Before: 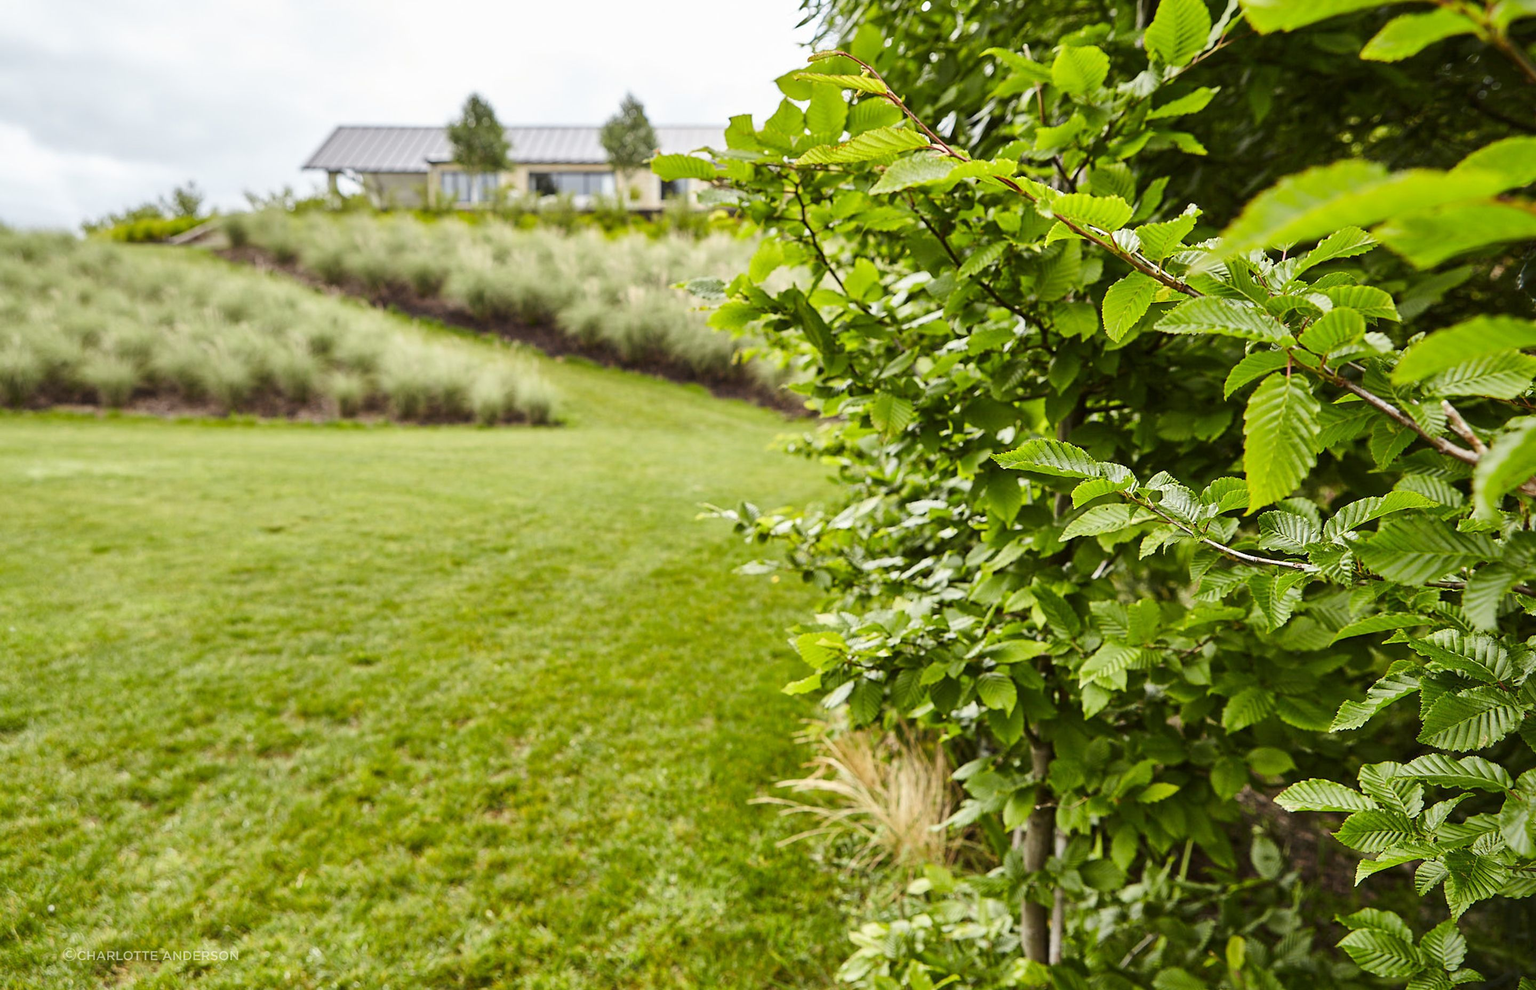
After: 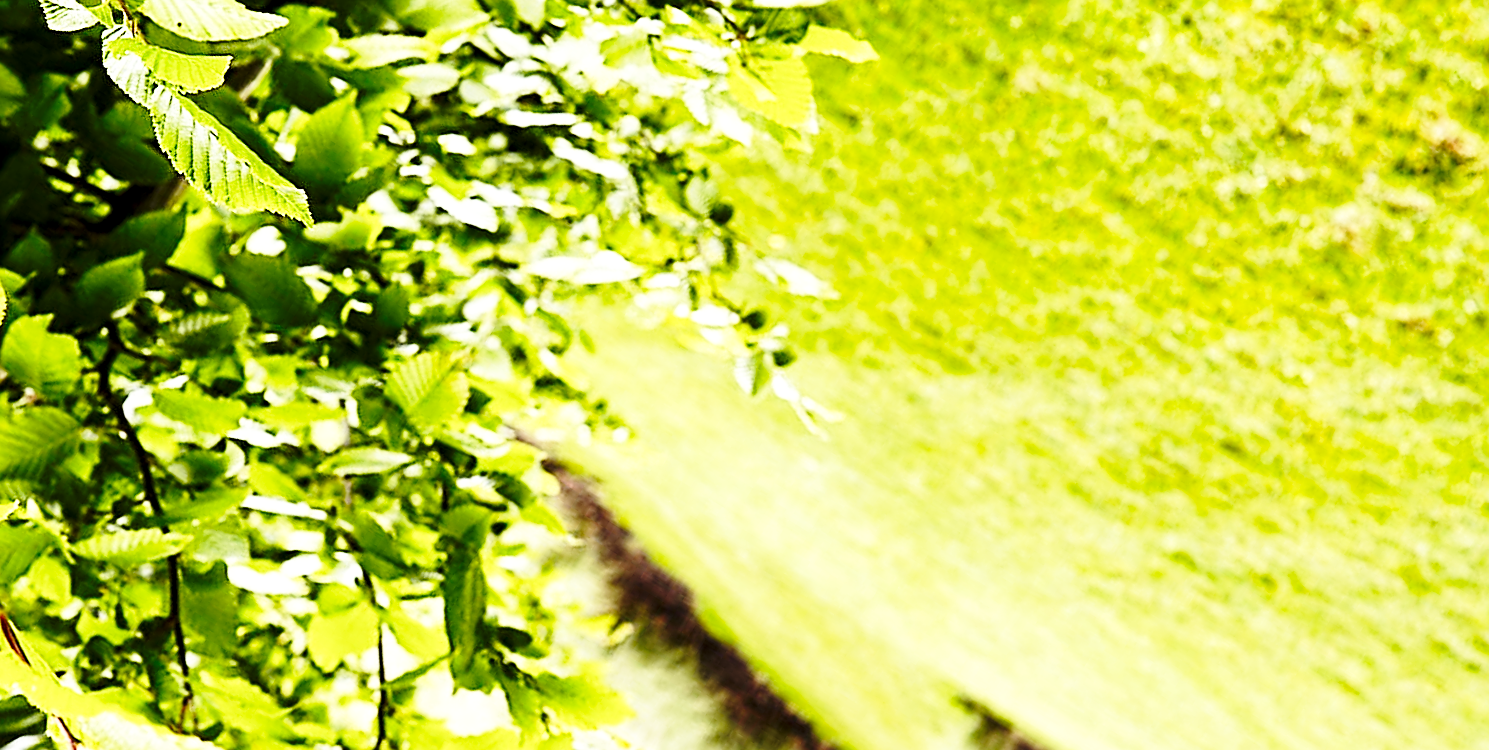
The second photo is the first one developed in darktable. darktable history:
crop and rotate: angle 148.09°, left 9.158%, top 15.58%, right 4.528%, bottom 16.946%
exposure: black level correction 0.007, exposure 0.155 EV, compensate exposure bias true, compensate highlight preservation false
sharpen: on, module defaults
color calibration: illuminant same as pipeline (D50), adaptation none (bypass), x 0.332, y 0.333, temperature 5008.27 K
base curve: curves: ch0 [(0, 0) (0.028, 0.03) (0.105, 0.232) (0.387, 0.748) (0.754, 0.968) (1, 1)], preserve colors none
tone equalizer: -8 EV -0.391 EV, -7 EV -0.402 EV, -6 EV -0.312 EV, -5 EV -0.243 EV, -3 EV 0.248 EV, -2 EV 0.333 EV, -1 EV 0.373 EV, +0 EV 0.424 EV, edges refinement/feathering 500, mask exposure compensation -1.57 EV, preserve details no
levels: mode automatic, levels [0, 0.476, 0.951]
